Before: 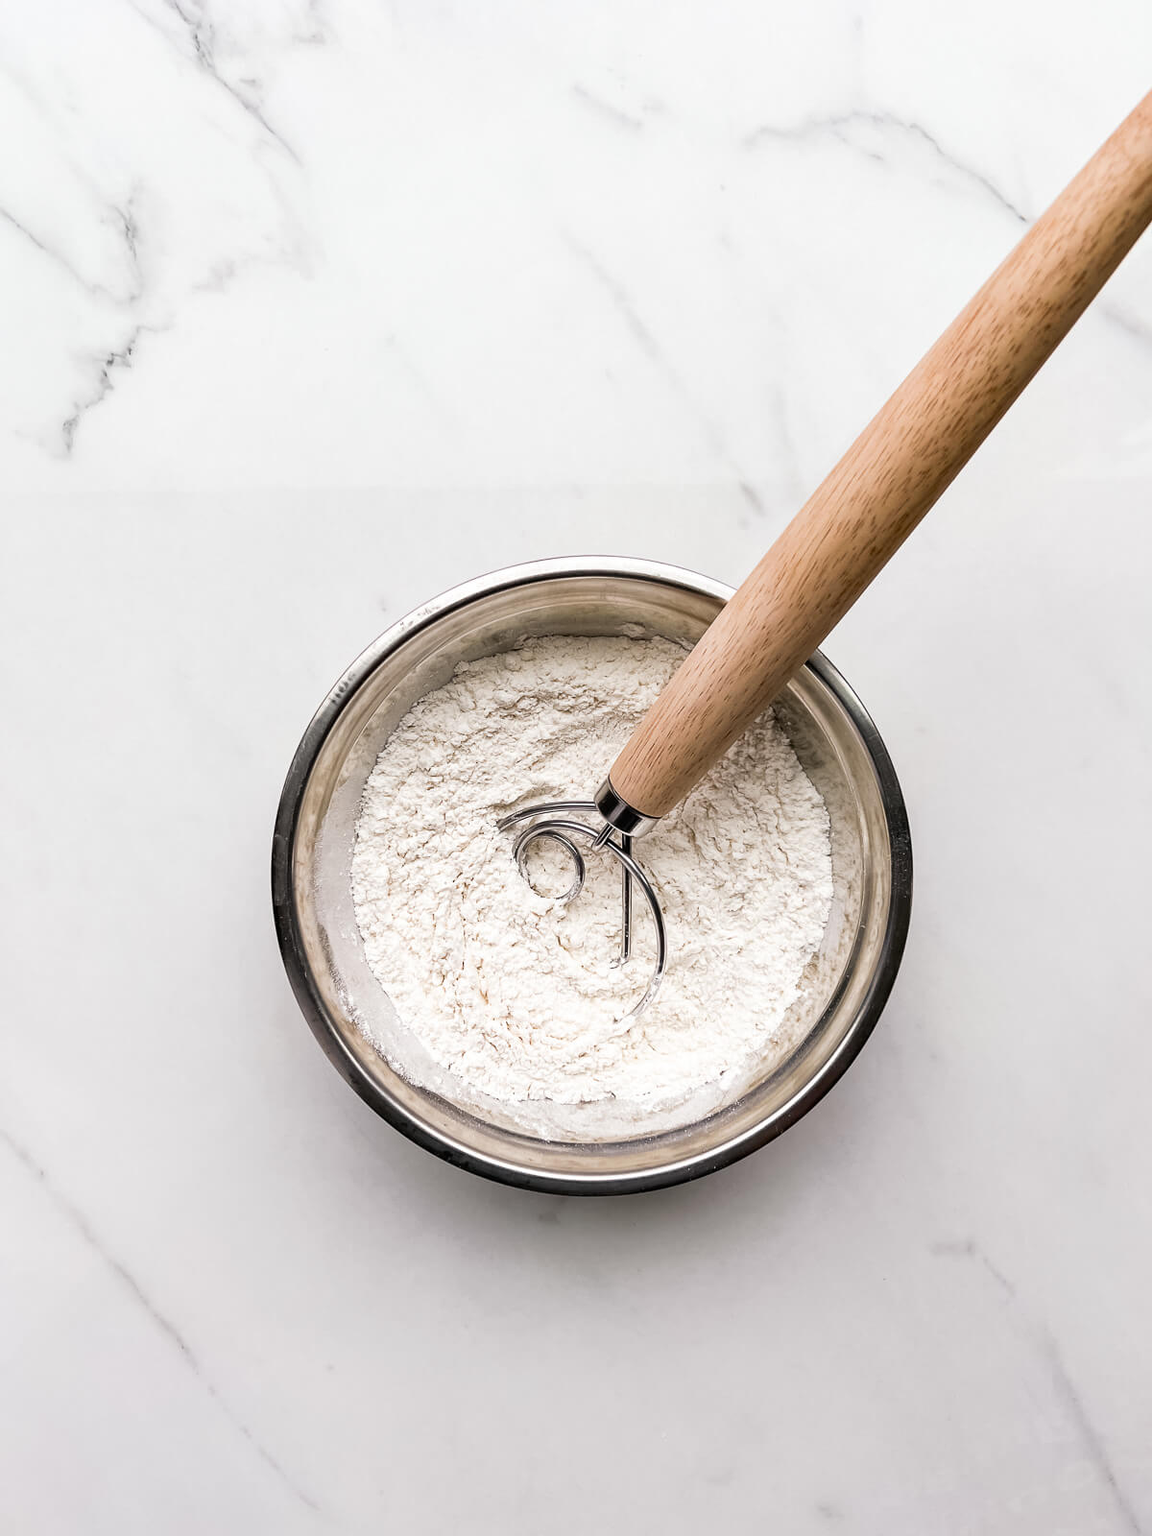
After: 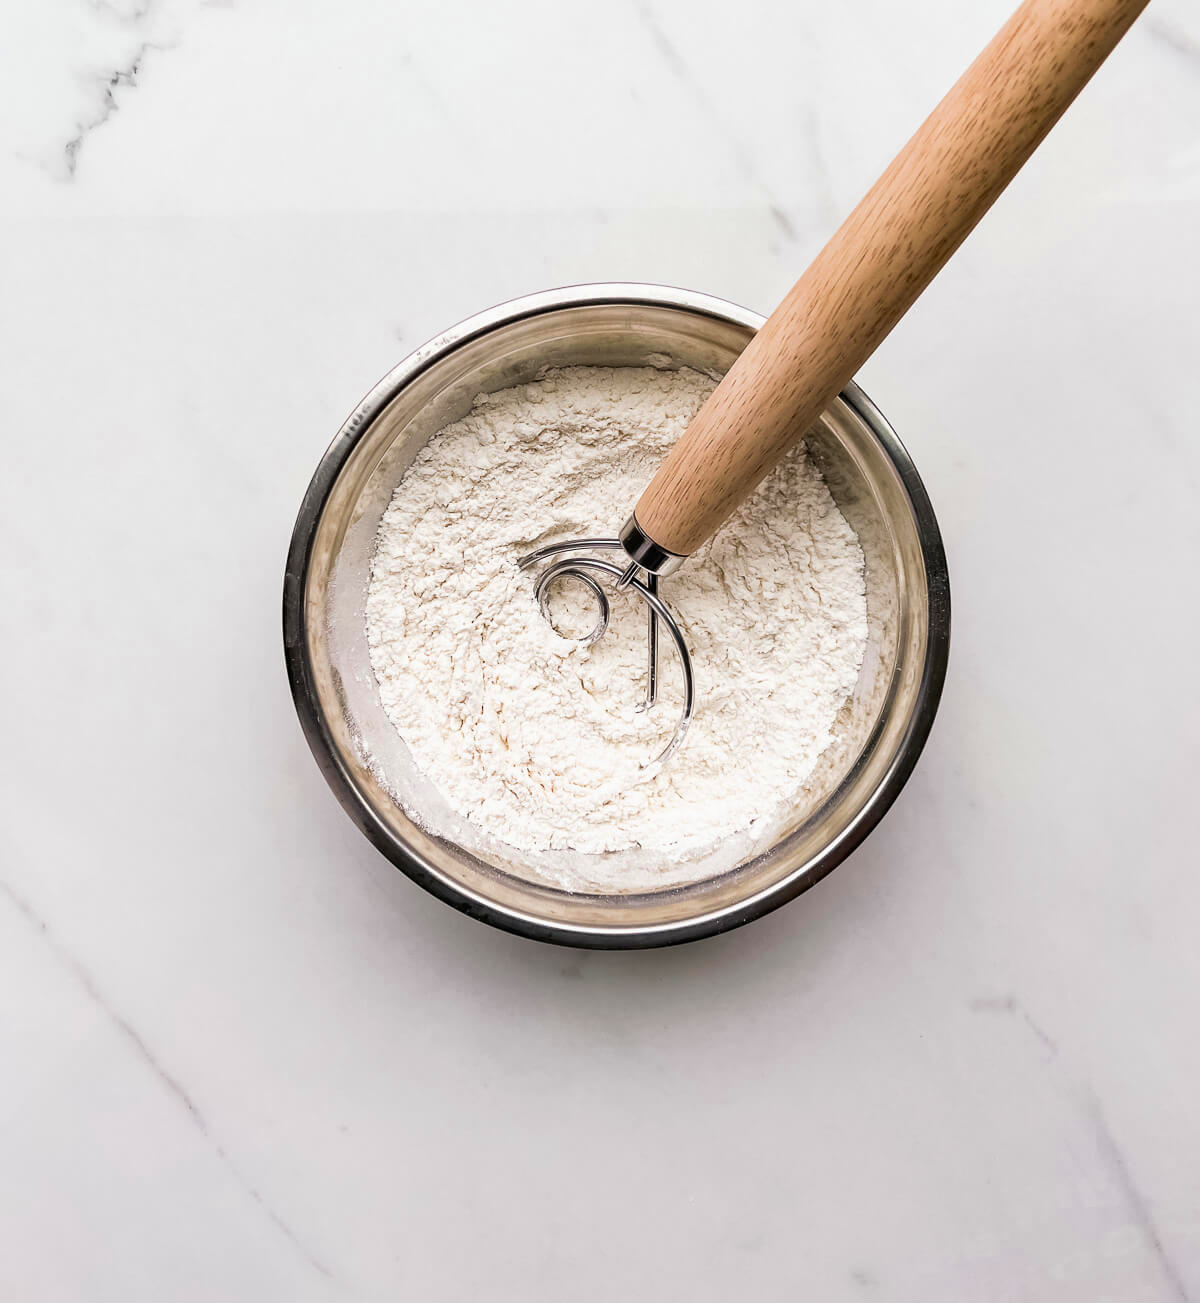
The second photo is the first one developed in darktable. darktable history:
crop and rotate: top 18.507%
exposure: exposure -0.048 EV, compensate highlight preservation false
velvia: on, module defaults
